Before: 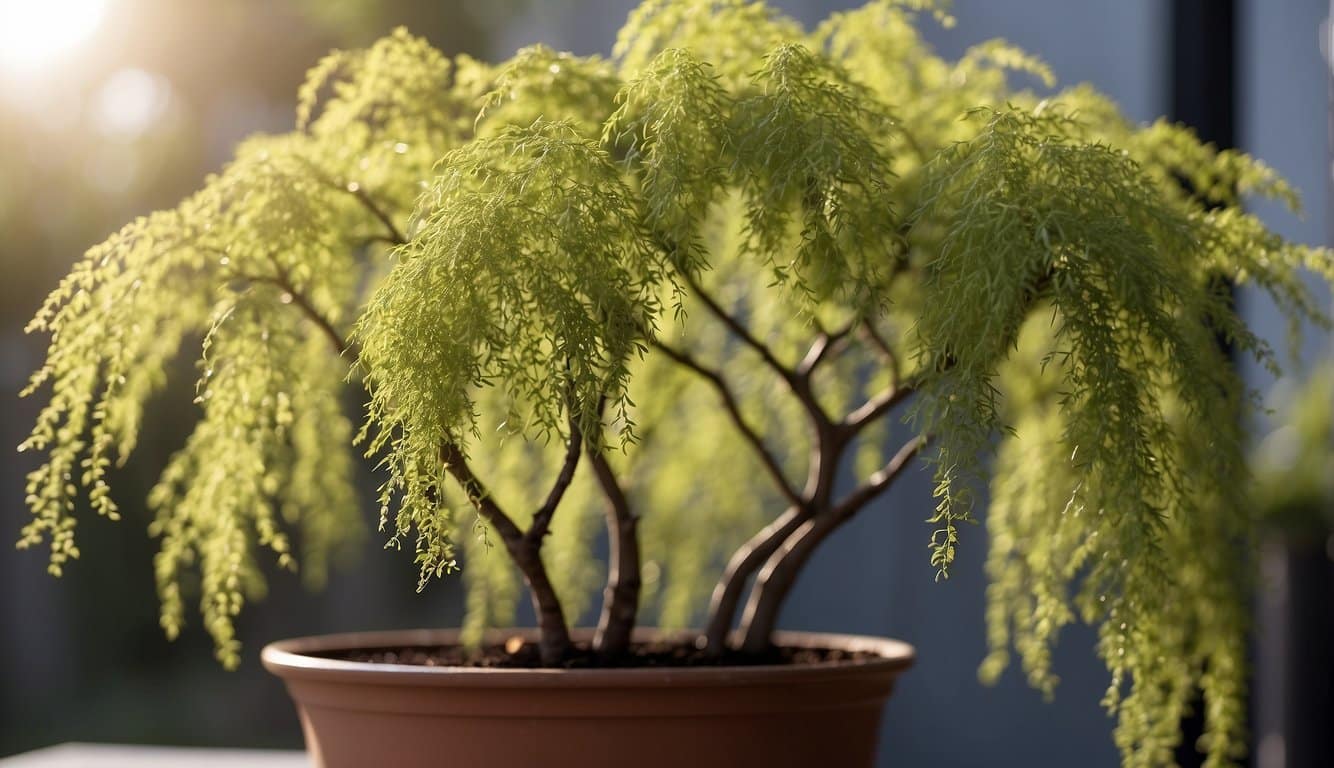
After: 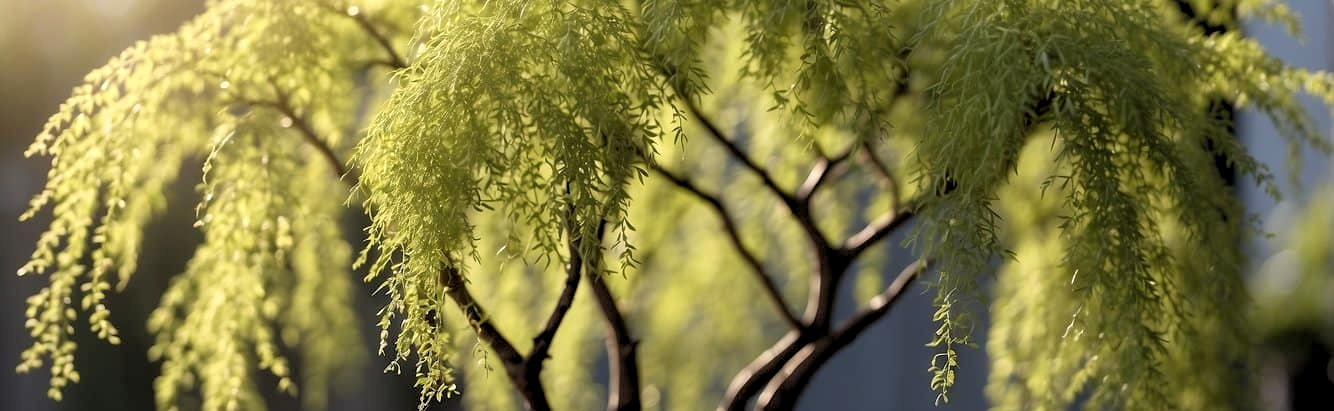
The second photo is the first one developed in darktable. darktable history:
rgb levels: levels [[0.01, 0.419, 0.839], [0, 0.5, 1], [0, 0.5, 1]]
crop and rotate: top 23.043%, bottom 23.437%
